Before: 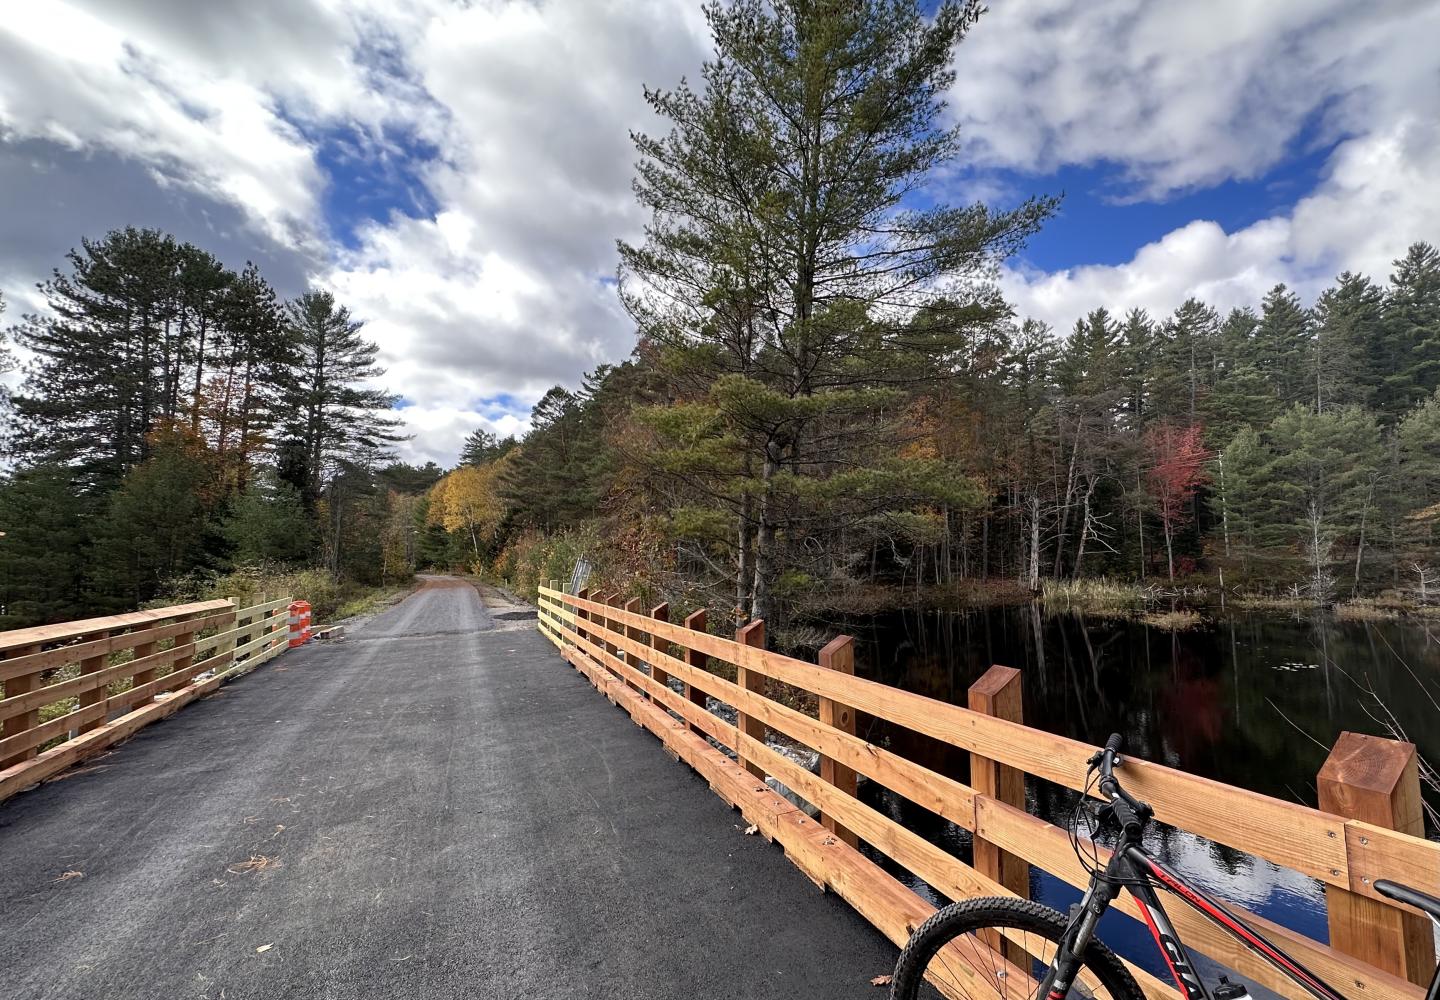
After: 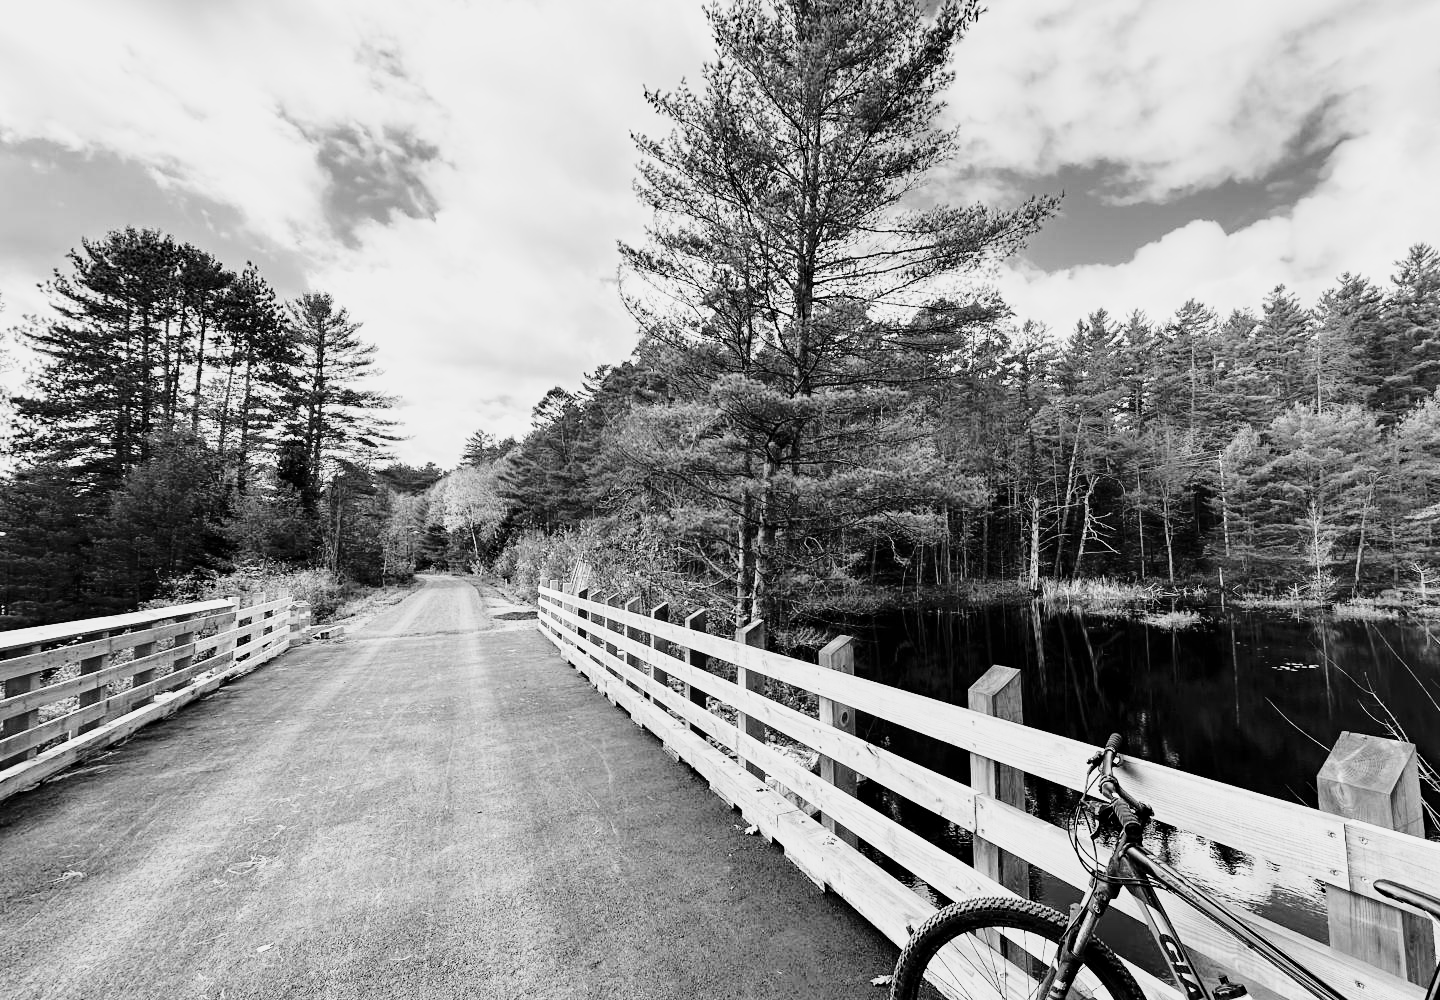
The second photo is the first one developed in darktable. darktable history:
monochrome: a -74.22, b 78.2
contrast brightness saturation: contrast 0.14
base curve: curves: ch0 [(0, 0) (0.028, 0.03) (0.105, 0.232) (0.387, 0.748) (0.754, 0.968) (1, 1)], fusion 1, exposure shift 0.576, preserve colors none
